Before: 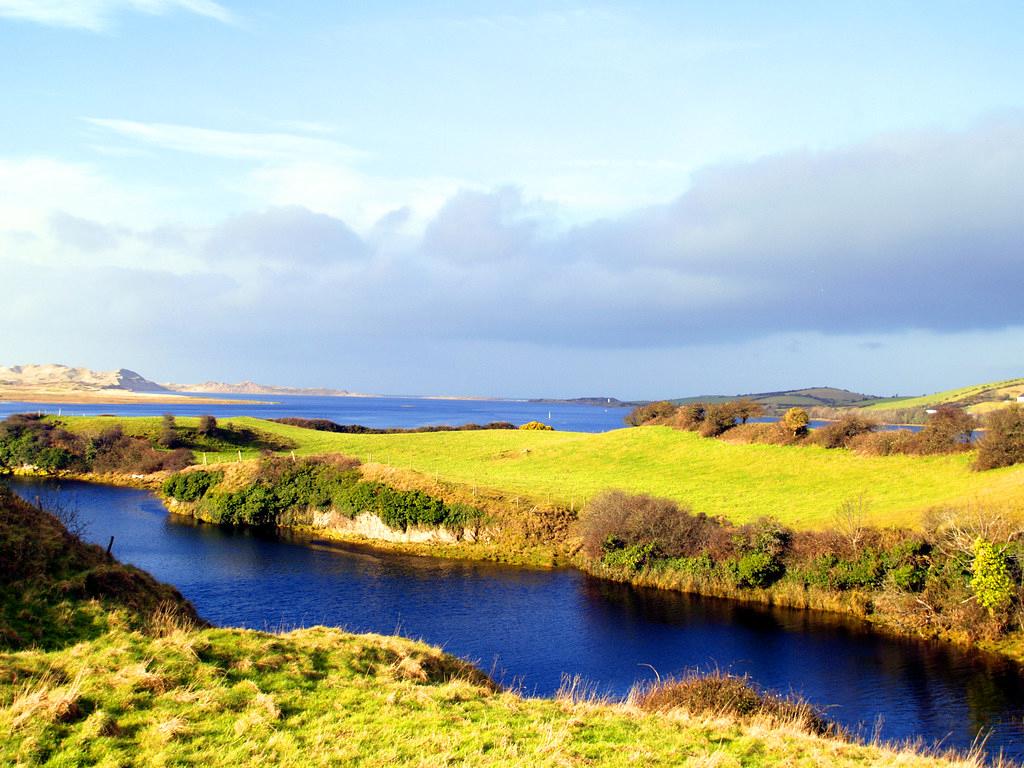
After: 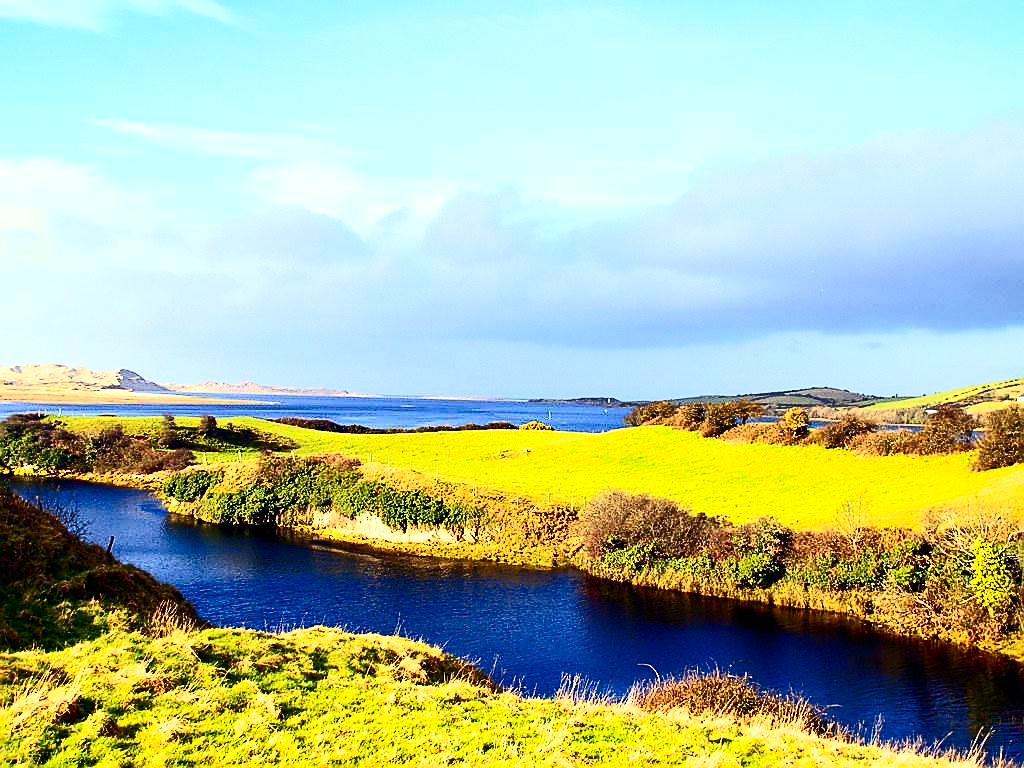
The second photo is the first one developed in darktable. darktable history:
sharpen: radius 1.356, amount 1.242, threshold 0.686
contrast brightness saturation: contrast 0.395, brightness 0.114, saturation 0.206
shadows and highlights: shadows 52.91, soften with gaussian
